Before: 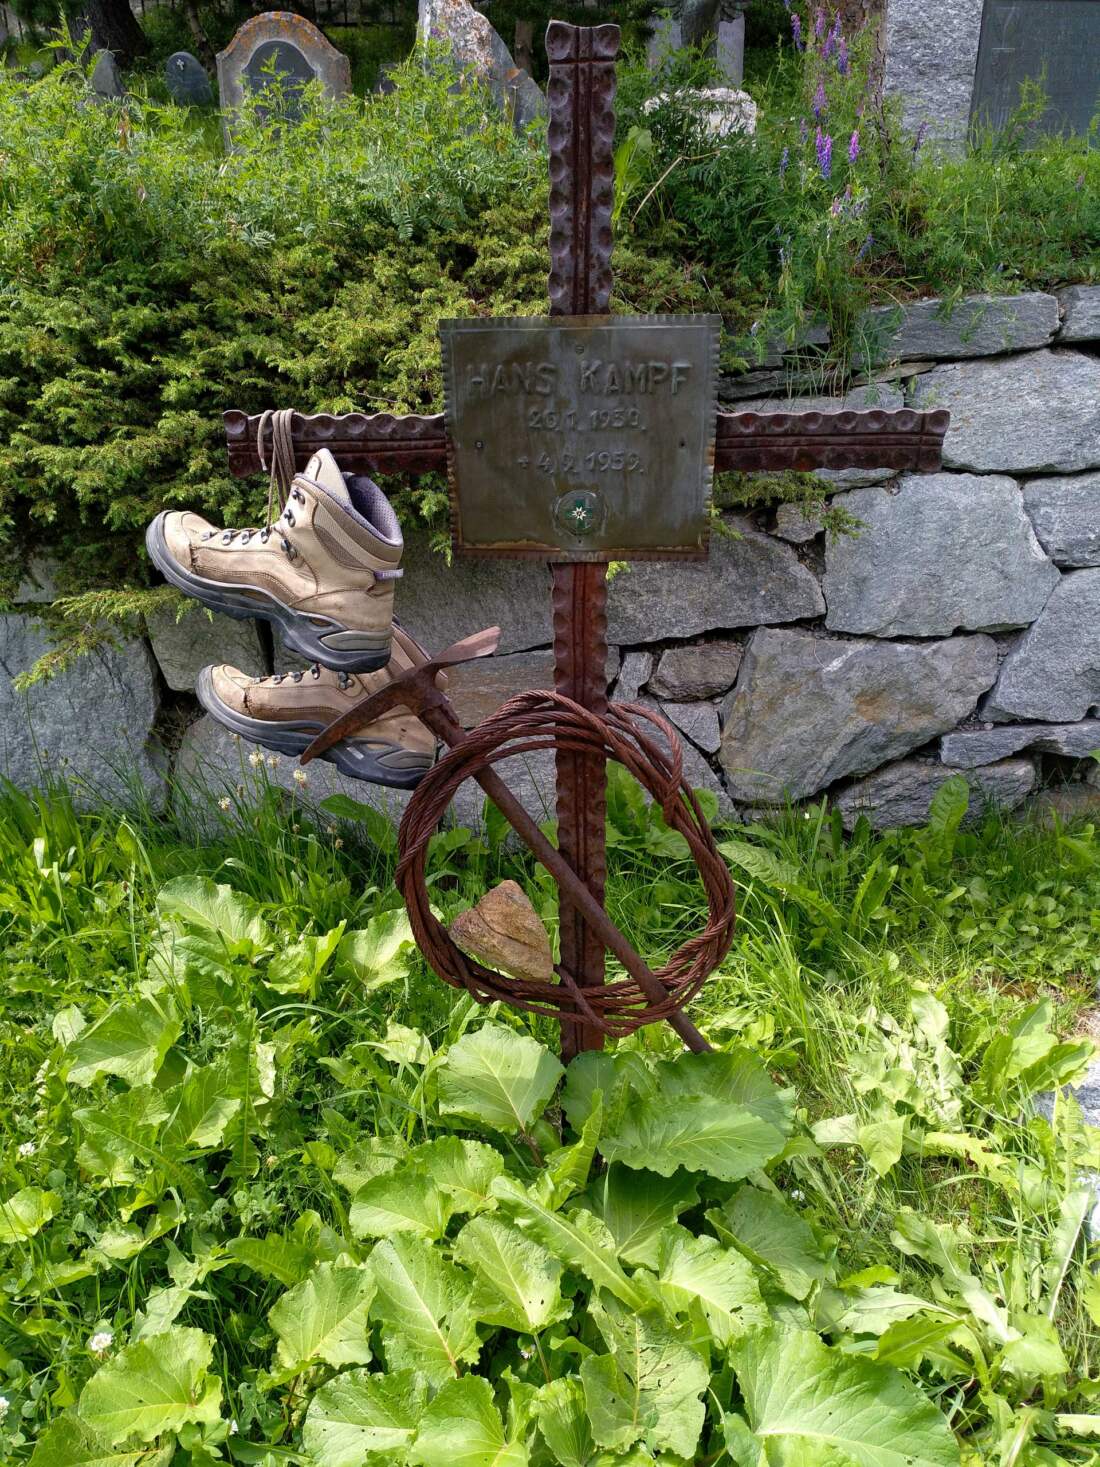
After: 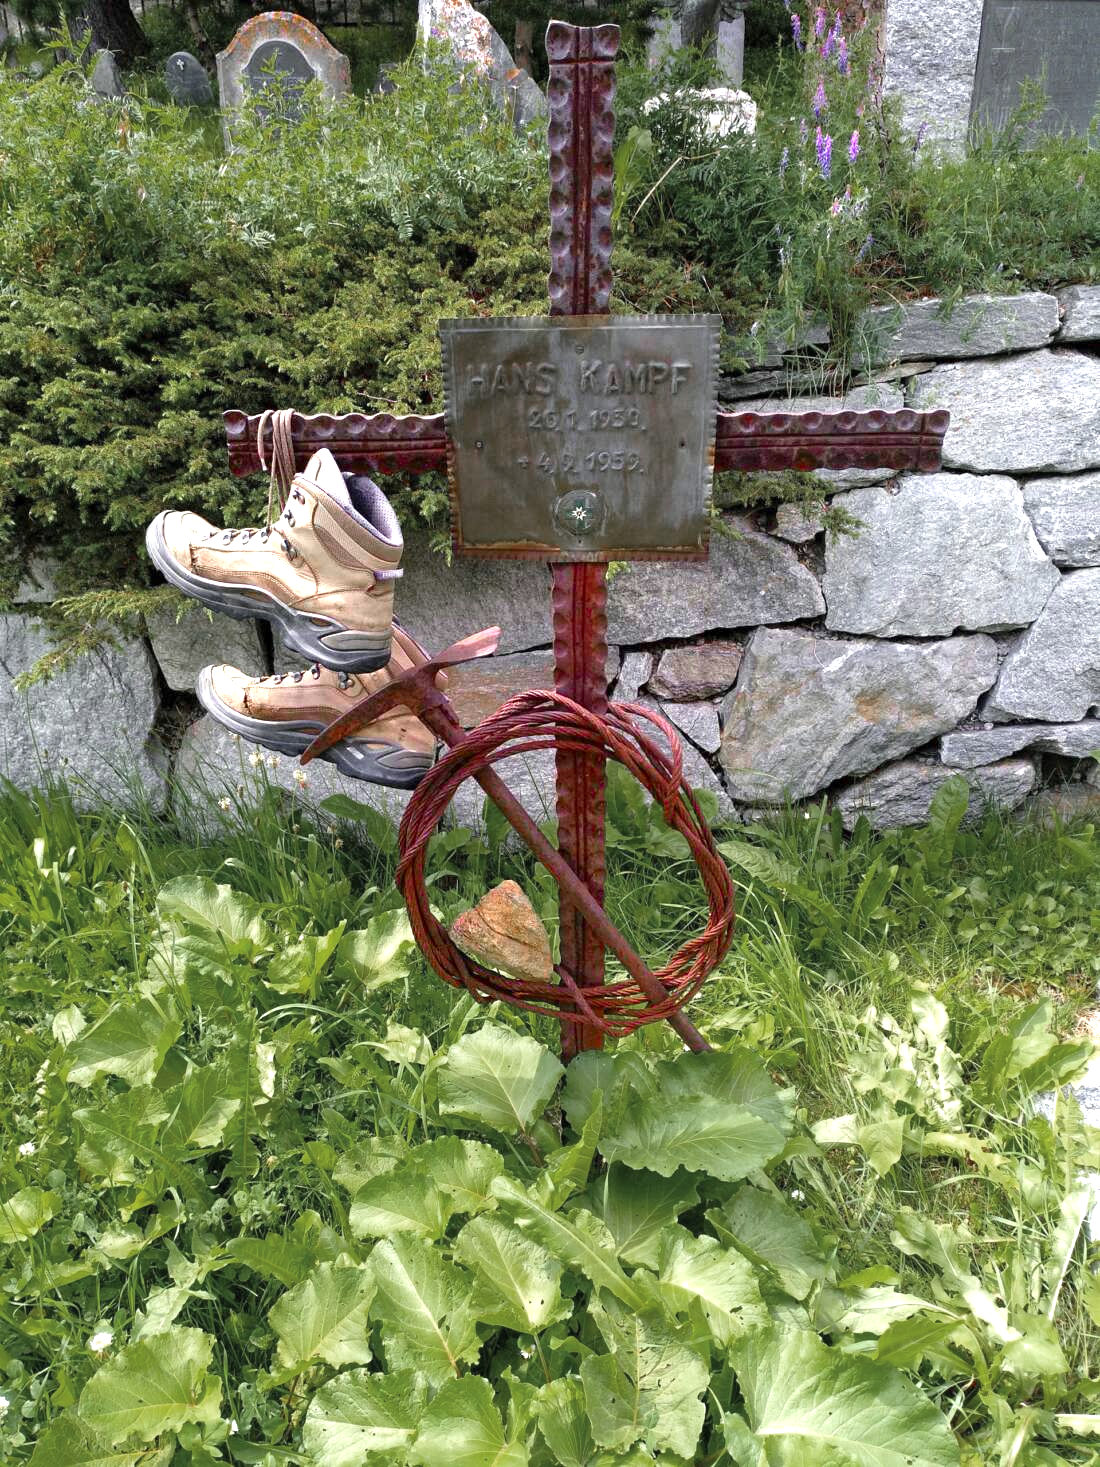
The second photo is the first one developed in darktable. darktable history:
color zones: curves: ch0 [(0, 0.48) (0.209, 0.398) (0.305, 0.332) (0.429, 0.493) (0.571, 0.5) (0.714, 0.5) (0.857, 0.5) (1, 0.48)]; ch1 [(0, 0.736) (0.143, 0.625) (0.225, 0.371) (0.429, 0.256) (0.571, 0.241) (0.714, 0.213) (0.857, 0.48) (1, 0.736)]; ch2 [(0, 0.448) (0.143, 0.498) (0.286, 0.5) (0.429, 0.5) (0.571, 0.5) (0.714, 0.5) (0.857, 0.5) (1, 0.448)]
exposure: exposure 1.137 EV, compensate highlight preservation false
